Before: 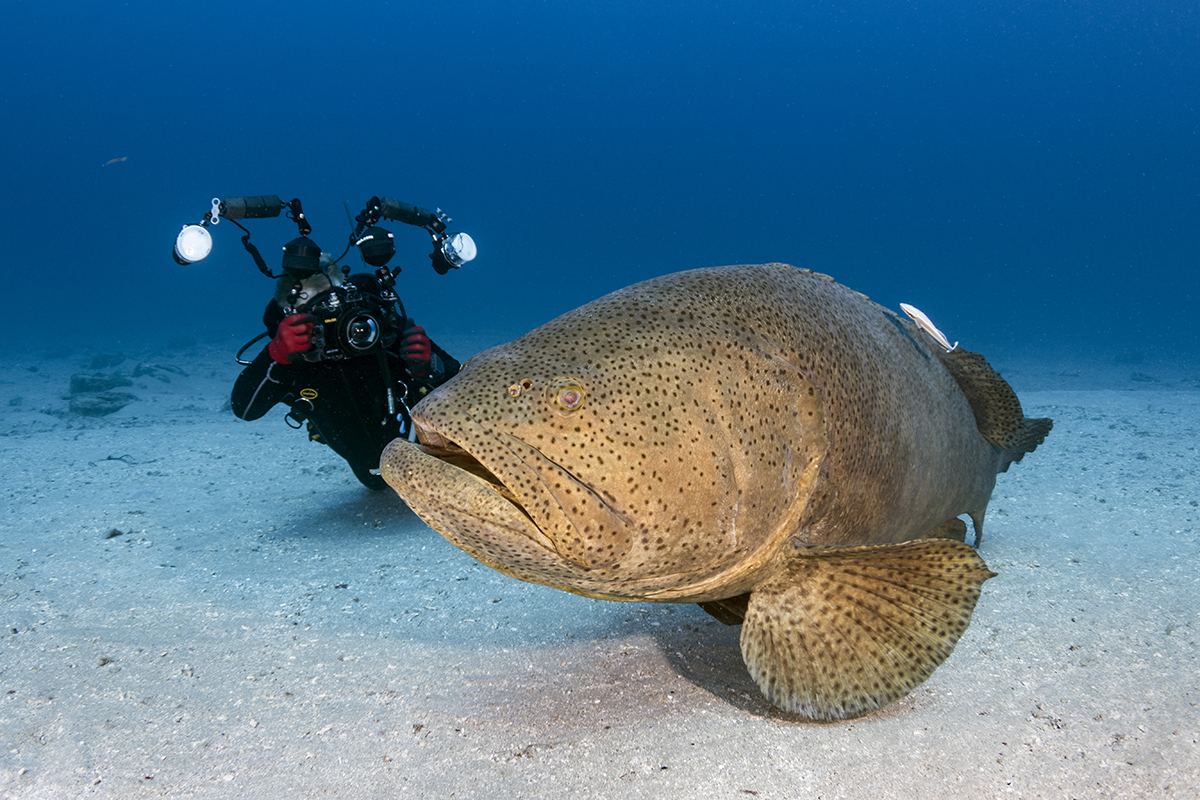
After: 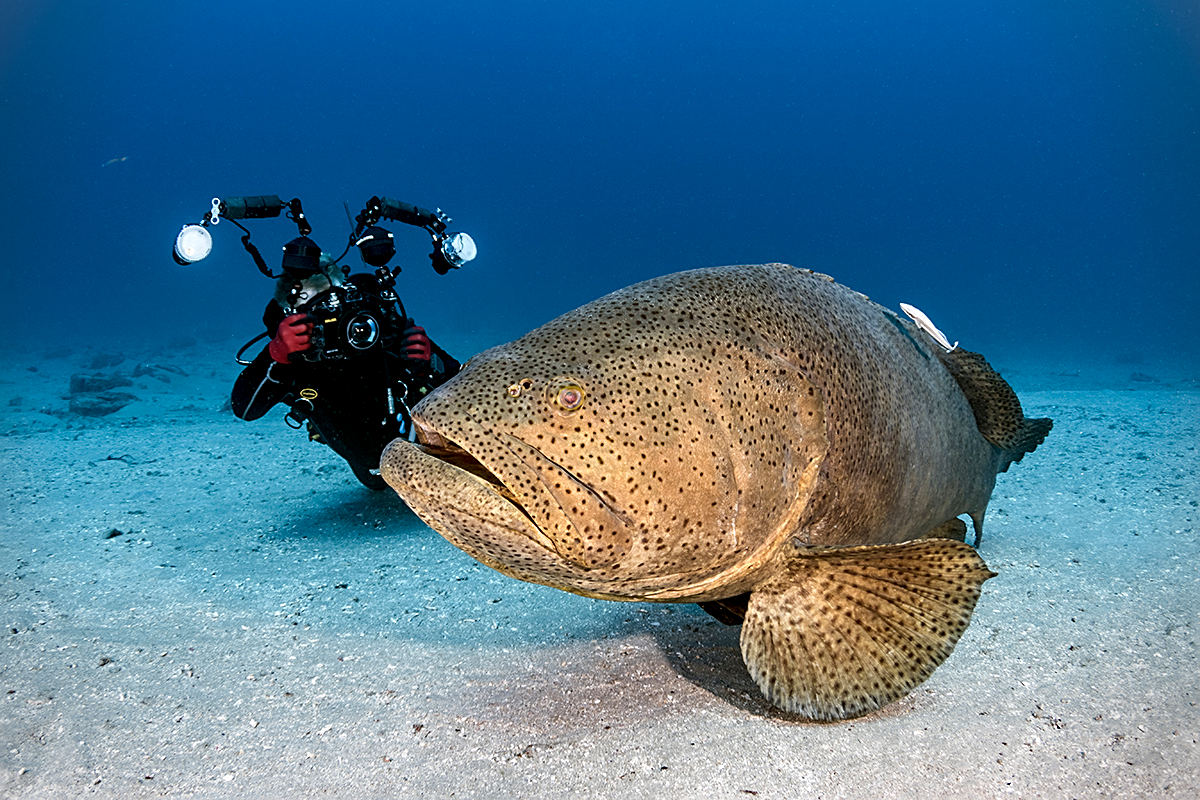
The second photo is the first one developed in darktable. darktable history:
contrast equalizer: y [[0.586, 0.584, 0.576, 0.565, 0.552, 0.539], [0.5 ×6], [0.97, 0.959, 0.919, 0.859, 0.789, 0.717], [0 ×6], [0 ×6]]
vignetting: fall-off start 91.19%
sharpen: on, module defaults
